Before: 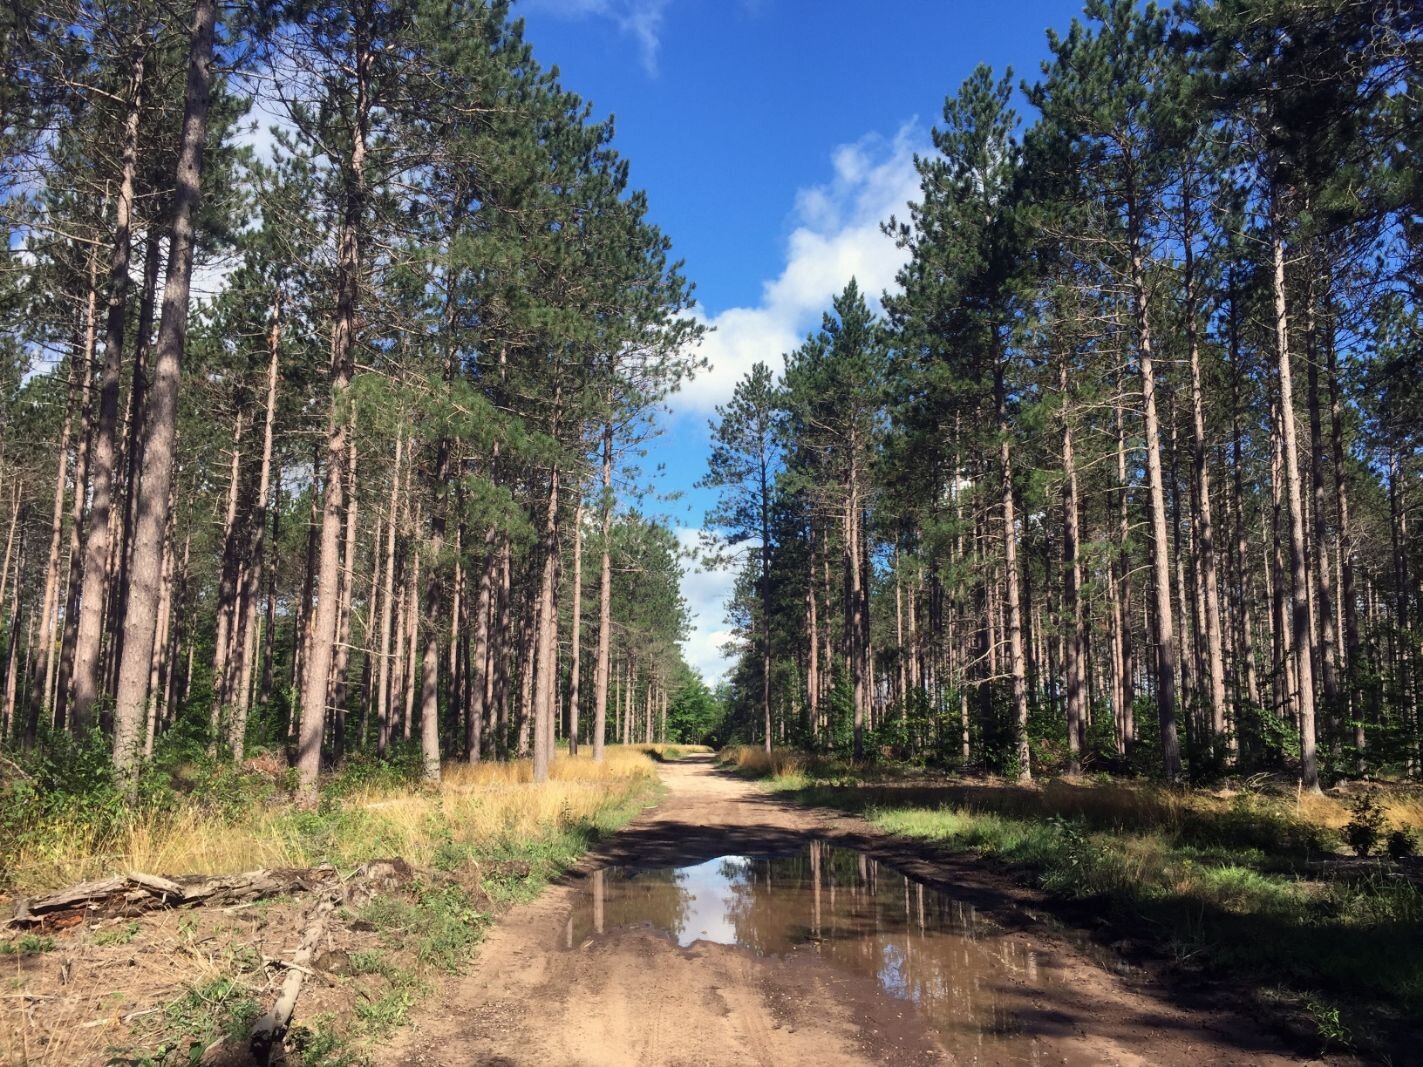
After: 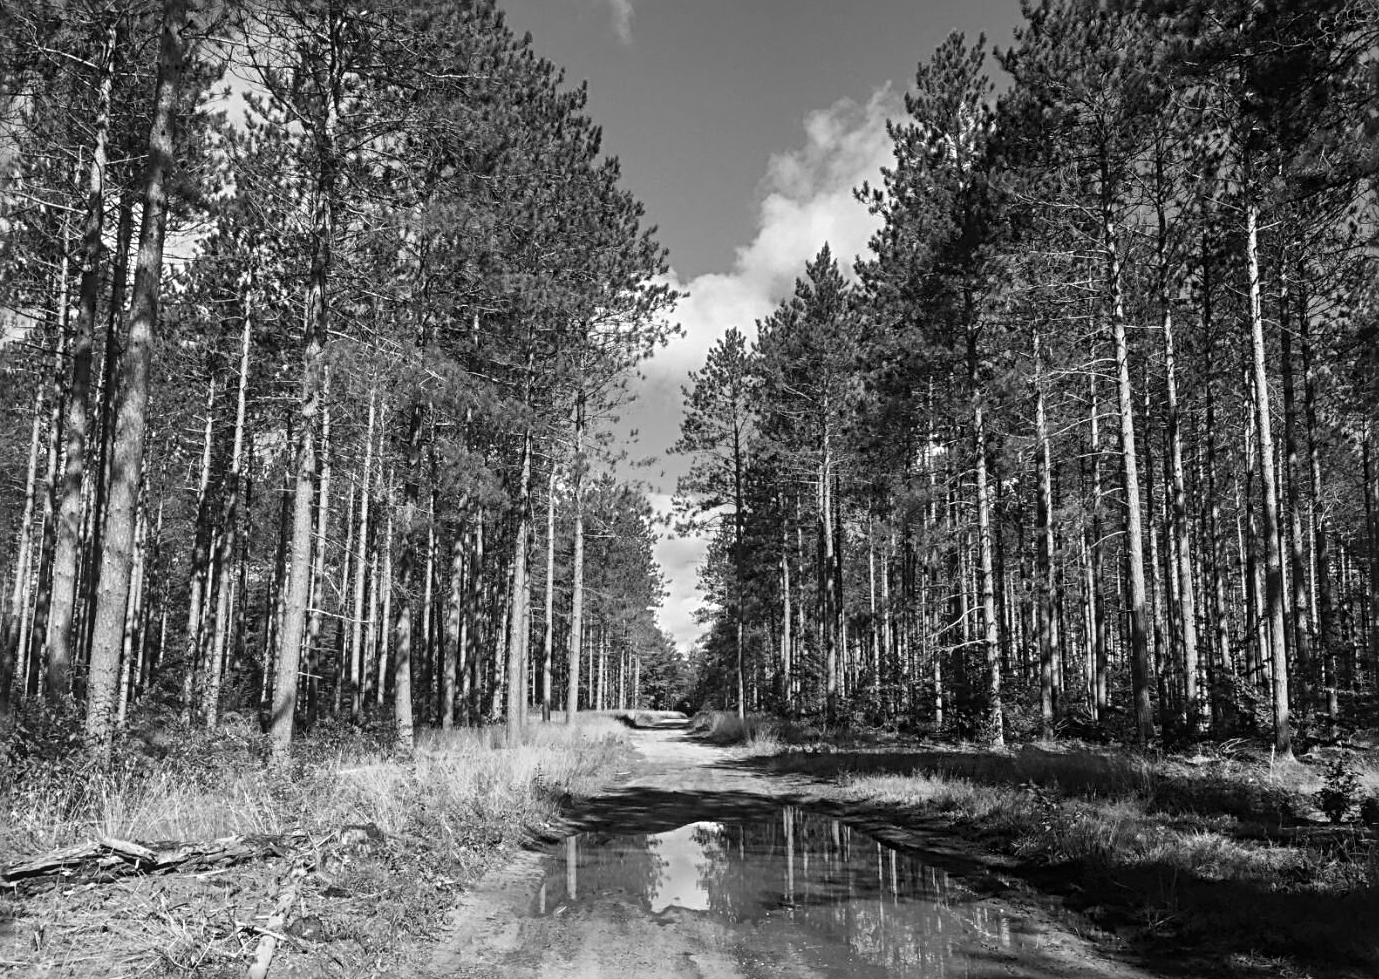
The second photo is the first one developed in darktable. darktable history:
velvia: on, module defaults
monochrome: on, module defaults
sharpen: radius 4
crop: left 1.964%, top 3.251%, right 1.122%, bottom 4.933%
white balance: red 0.974, blue 1.044
local contrast: detail 110%
contrast brightness saturation: saturation 0.1
